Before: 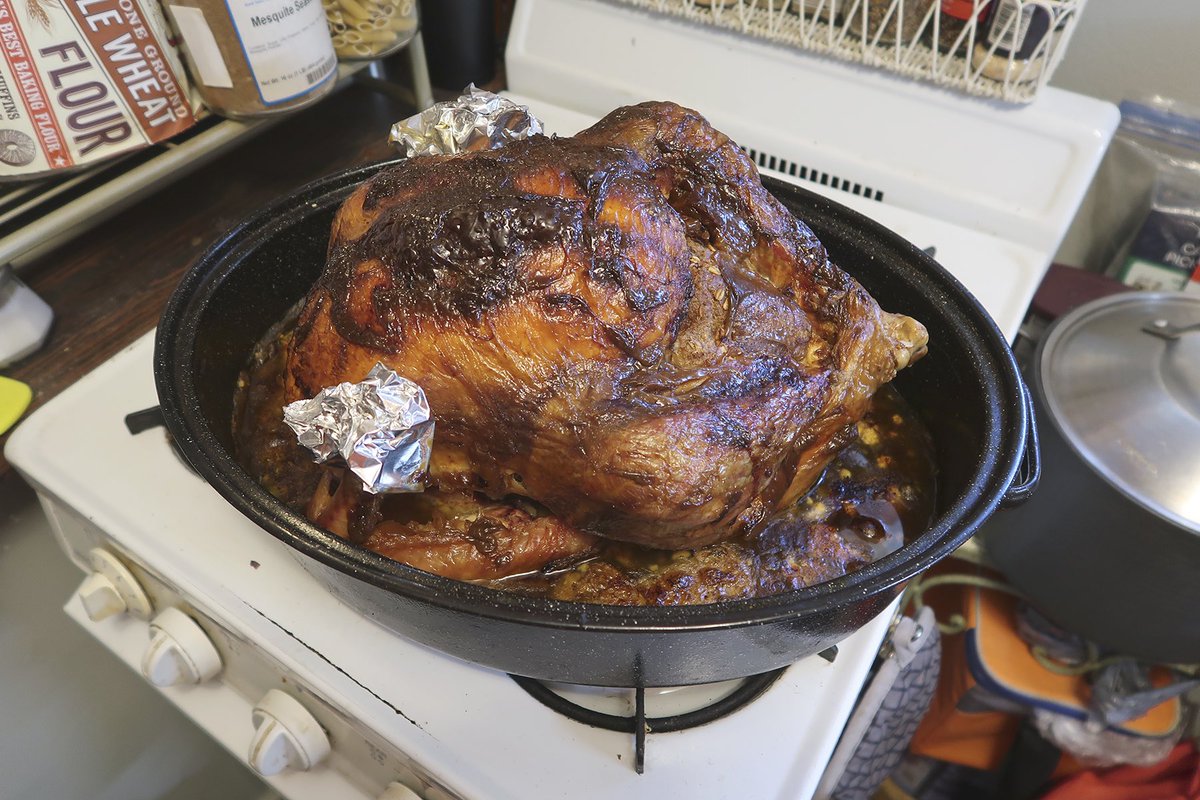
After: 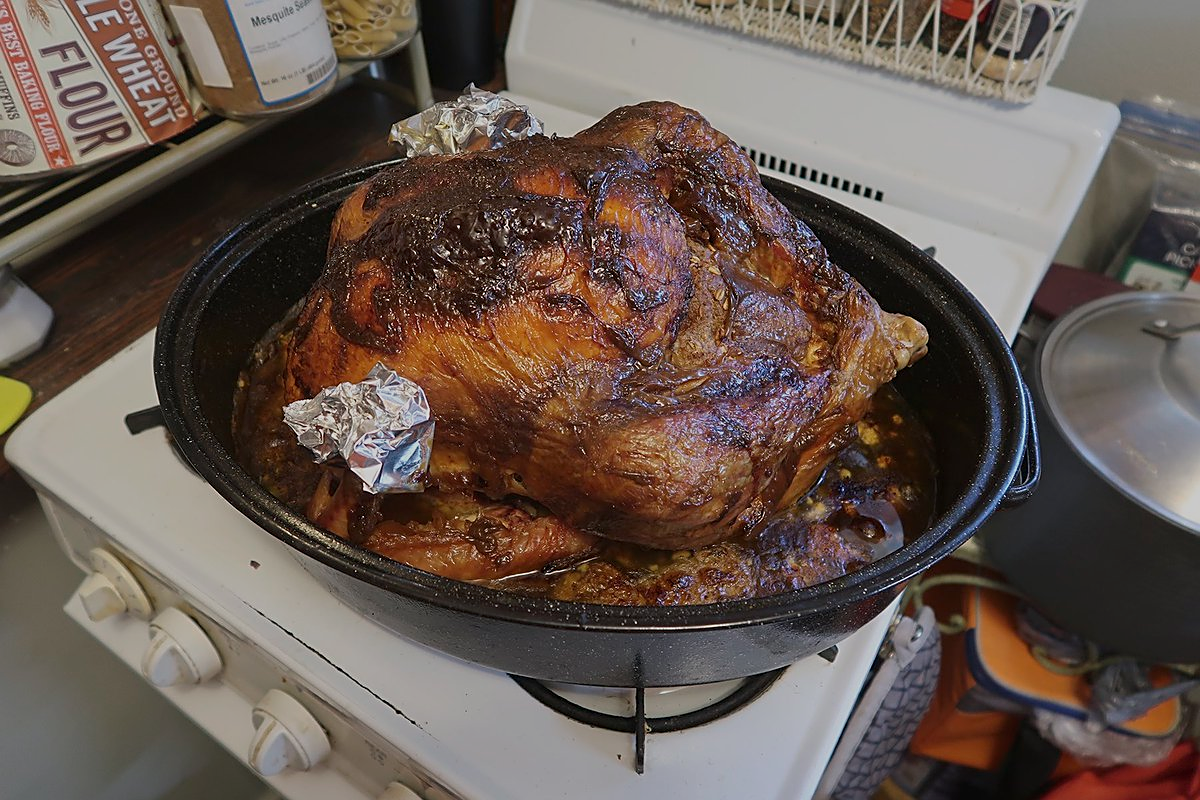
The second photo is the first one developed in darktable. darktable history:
sharpen: on, module defaults
exposure: black level correction 0, exposure -0.762 EV, compensate exposure bias true, compensate highlight preservation false
